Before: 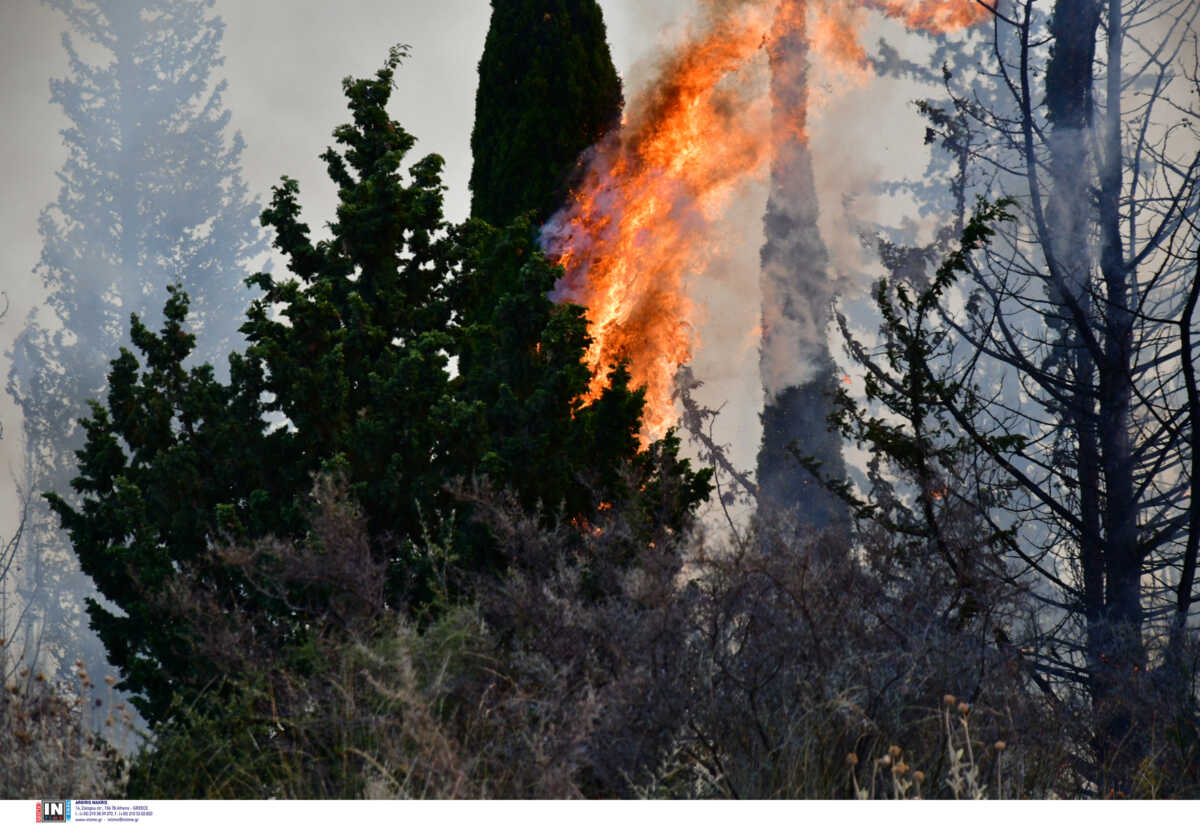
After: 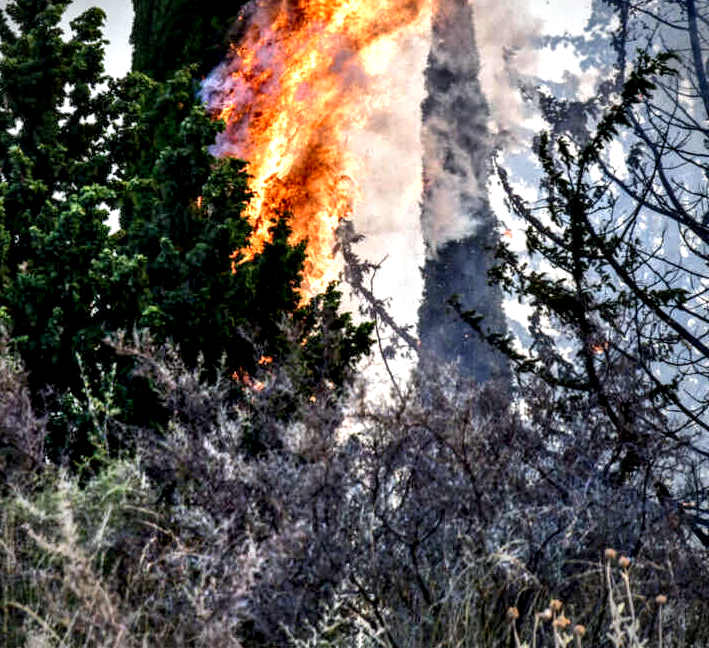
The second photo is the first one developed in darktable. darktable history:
white balance: red 0.974, blue 1.044
crop and rotate: left 28.256%, top 17.734%, right 12.656%, bottom 3.573%
vignetting: saturation 0, unbound false
local contrast: highlights 19%, detail 186%
exposure: black level correction 0.001, exposure 1 EV, compensate highlight preservation false
shadows and highlights: highlights color adjustment 0%, soften with gaussian
